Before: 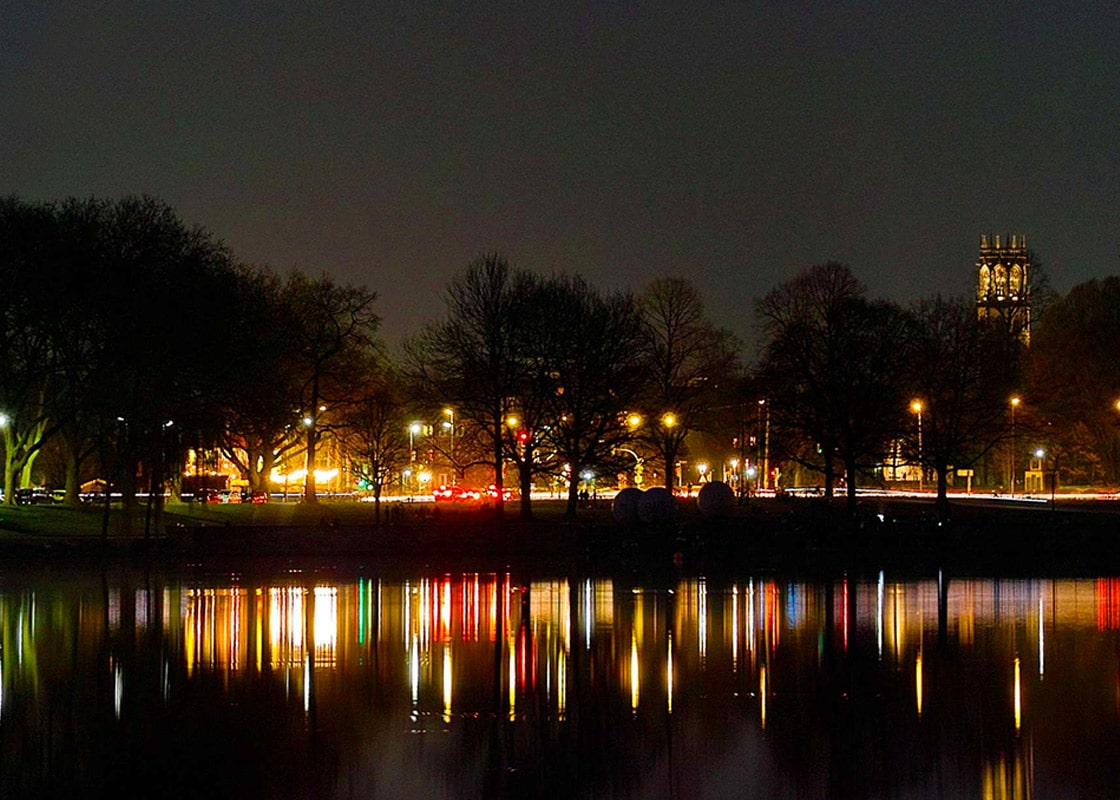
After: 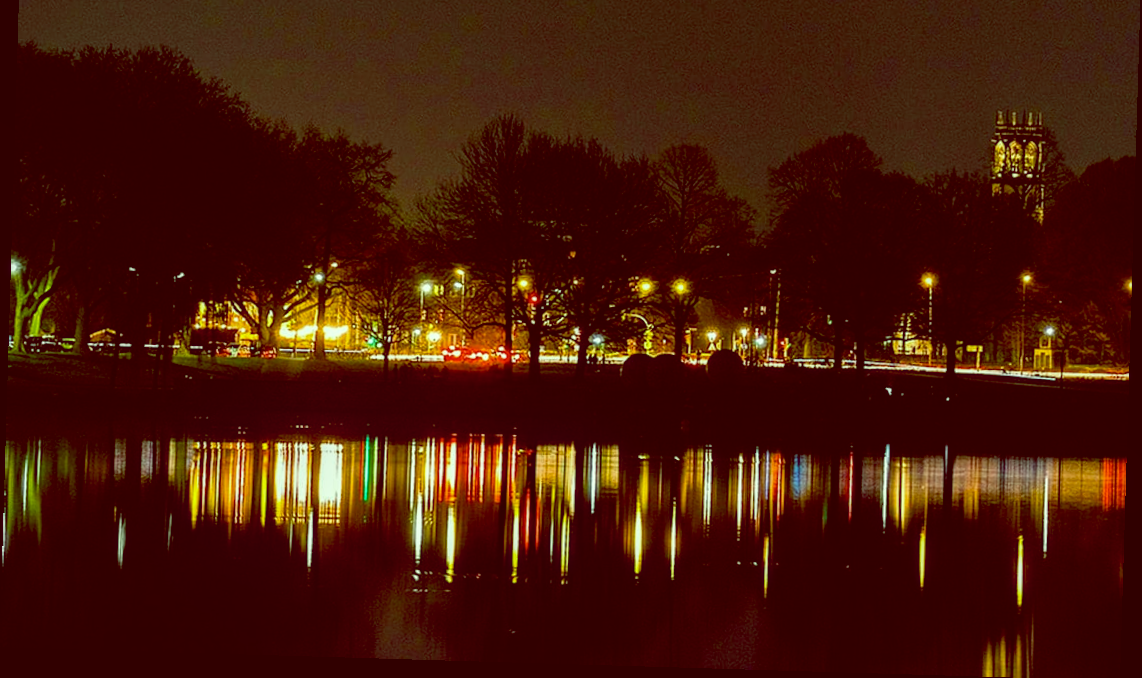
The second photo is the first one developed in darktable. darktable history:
color balance: lift [1, 1.015, 0.987, 0.985], gamma [1, 0.959, 1.042, 0.958], gain [0.927, 0.938, 1.072, 0.928], contrast 1.5%
local contrast: on, module defaults
tone equalizer: on, module defaults
crop and rotate: top 18.507%
rotate and perspective: rotation 1.72°, automatic cropping off
